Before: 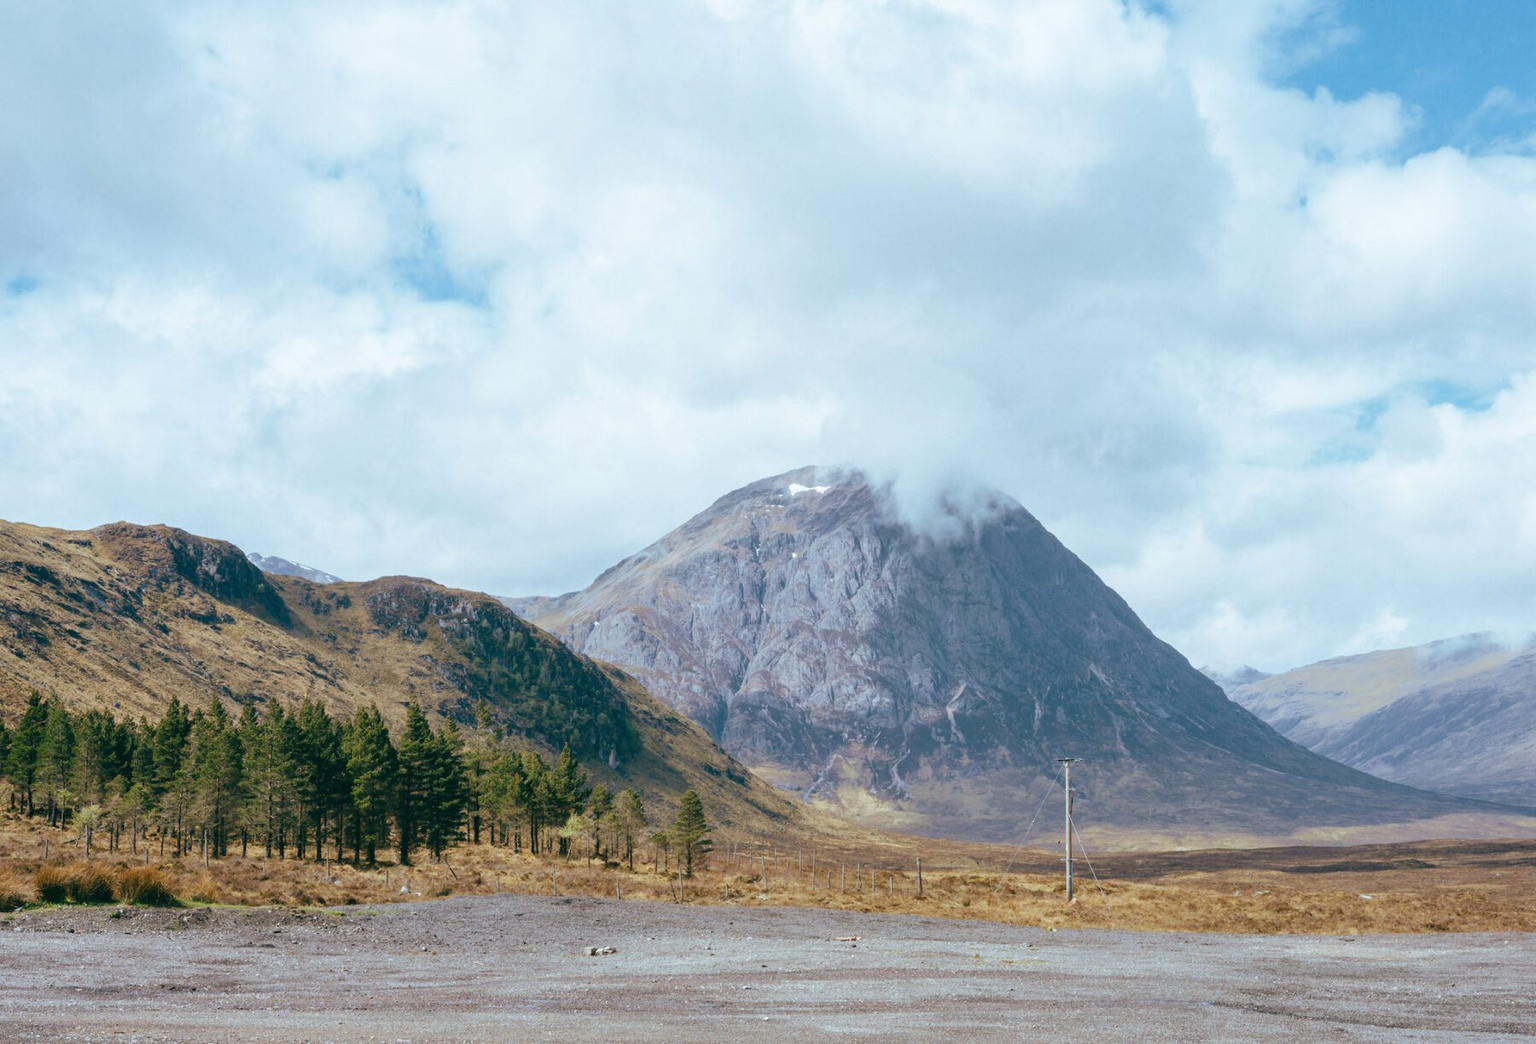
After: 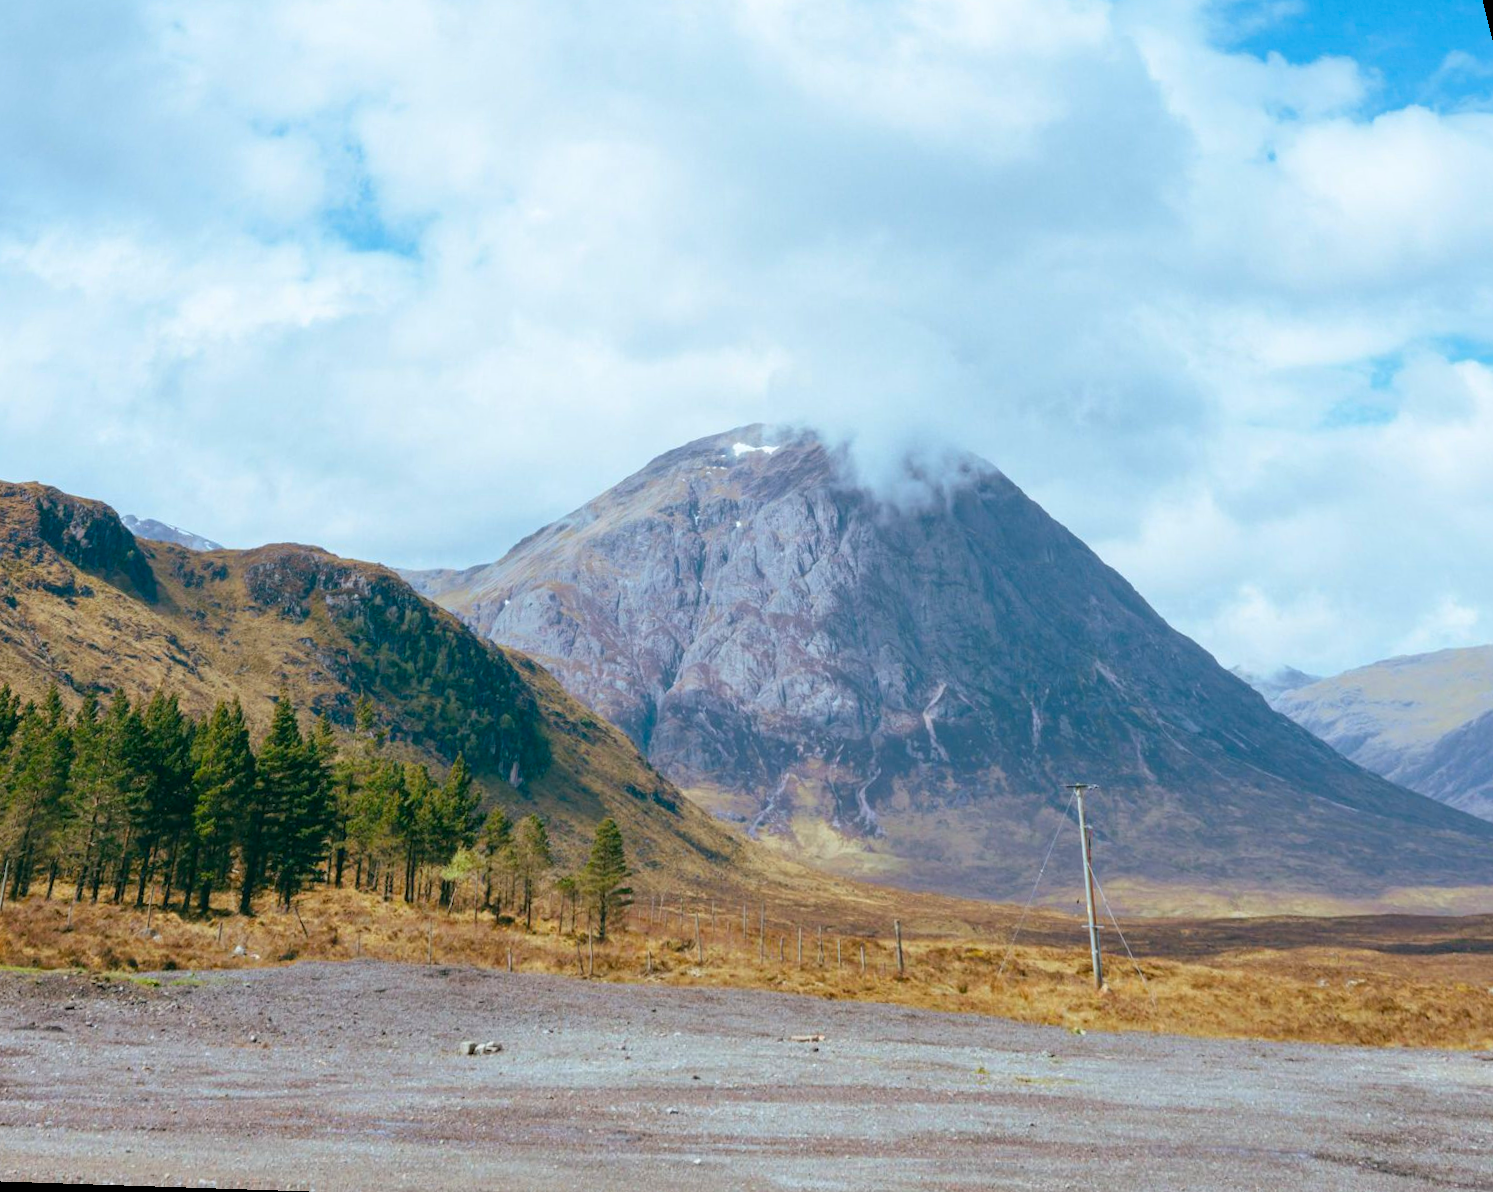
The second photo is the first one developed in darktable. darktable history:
rotate and perspective: rotation 0.72°, lens shift (vertical) -0.352, lens shift (horizontal) -0.051, crop left 0.152, crop right 0.859, crop top 0.019, crop bottom 0.964
color correction: saturation 1.34
